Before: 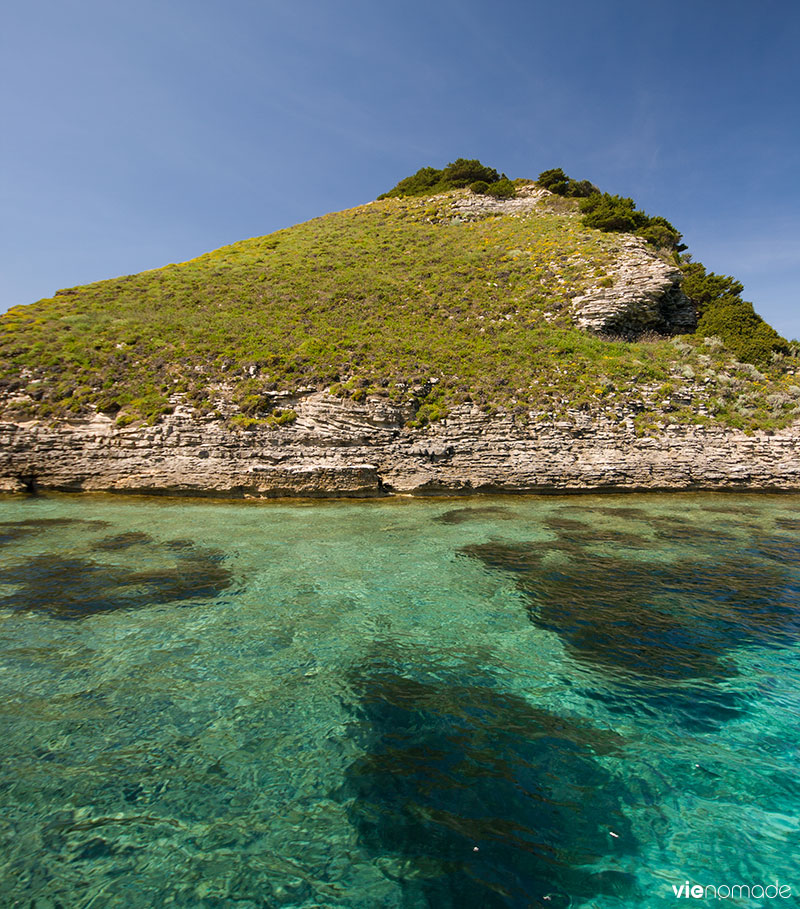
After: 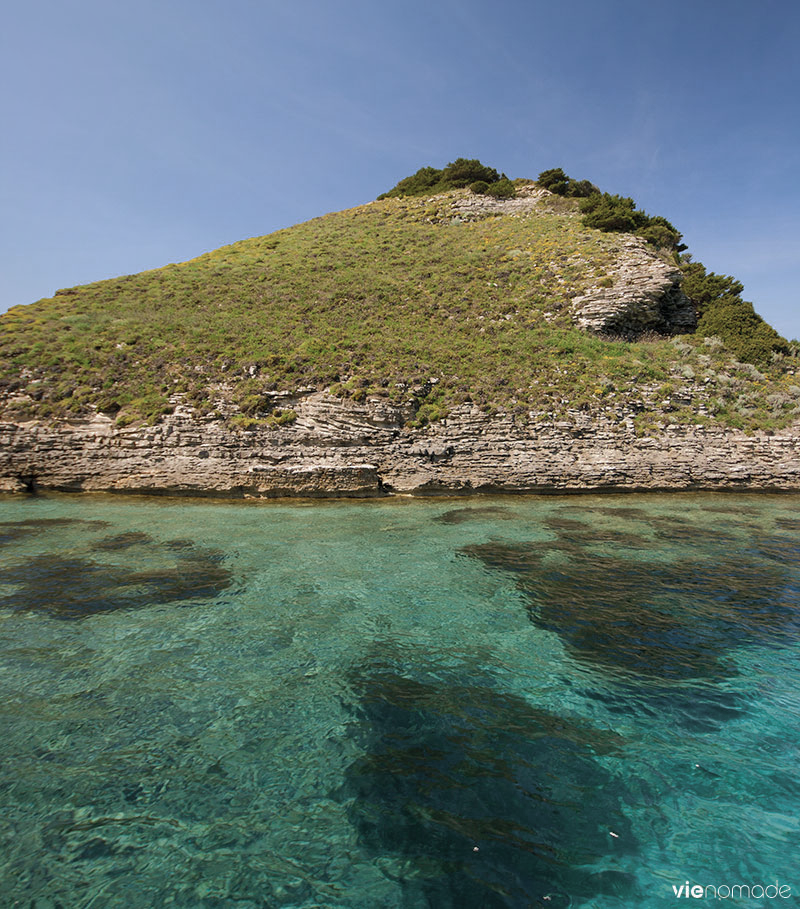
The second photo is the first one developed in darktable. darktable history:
color zones: curves: ch0 [(0, 0.5) (0.125, 0.4) (0.25, 0.5) (0.375, 0.4) (0.5, 0.4) (0.625, 0.6) (0.75, 0.6) (0.875, 0.5)]; ch1 [(0, 0.35) (0.125, 0.45) (0.25, 0.35) (0.375, 0.35) (0.5, 0.35) (0.625, 0.35) (0.75, 0.45) (0.875, 0.35)]; ch2 [(0, 0.6) (0.125, 0.5) (0.25, 0.5) (0.375, 0.6) (0.5, 0.6) (0.625, 0.5) (0.75, 0.5) (0.875, 0.5)]
shadows and highlights: shadows 40, highlights -60
